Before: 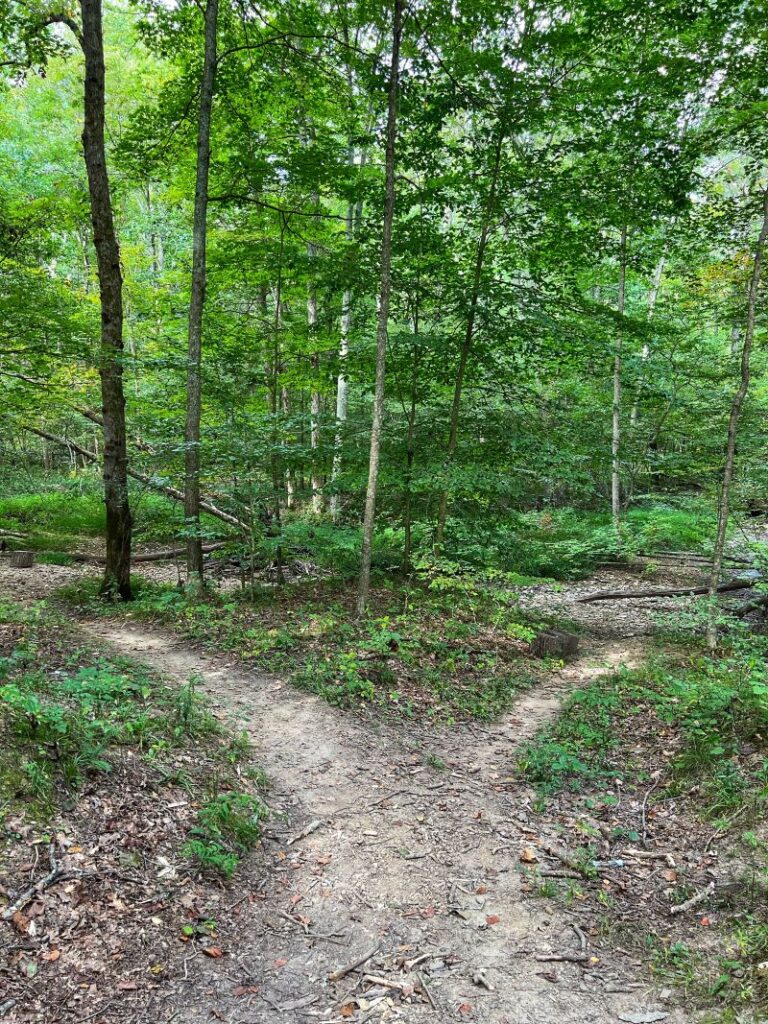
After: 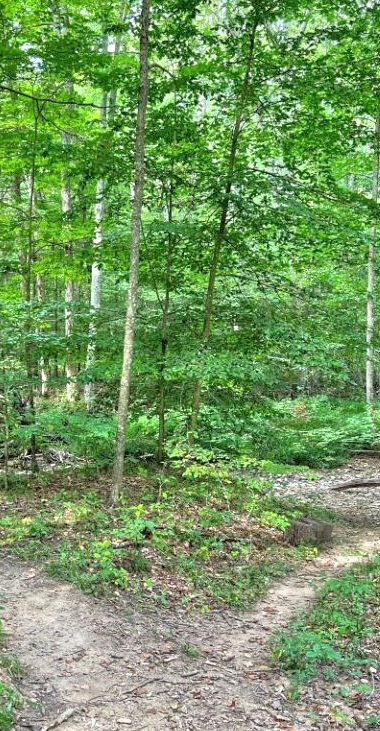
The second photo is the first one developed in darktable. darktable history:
tone equalizer: -7 EV 0.15 EV, -6 EV 0.6 EV, -5 EV 1.15 EV, -4 EV 1.33 EV, -3 EV 1.15 EV, -2 EV 0.6 EV, -1 EV 0.15 EV, mask exposure compensation -0.5 EV
crop: left 32.075%, top 10.976%, right 18.355%, bottom 17.596%
